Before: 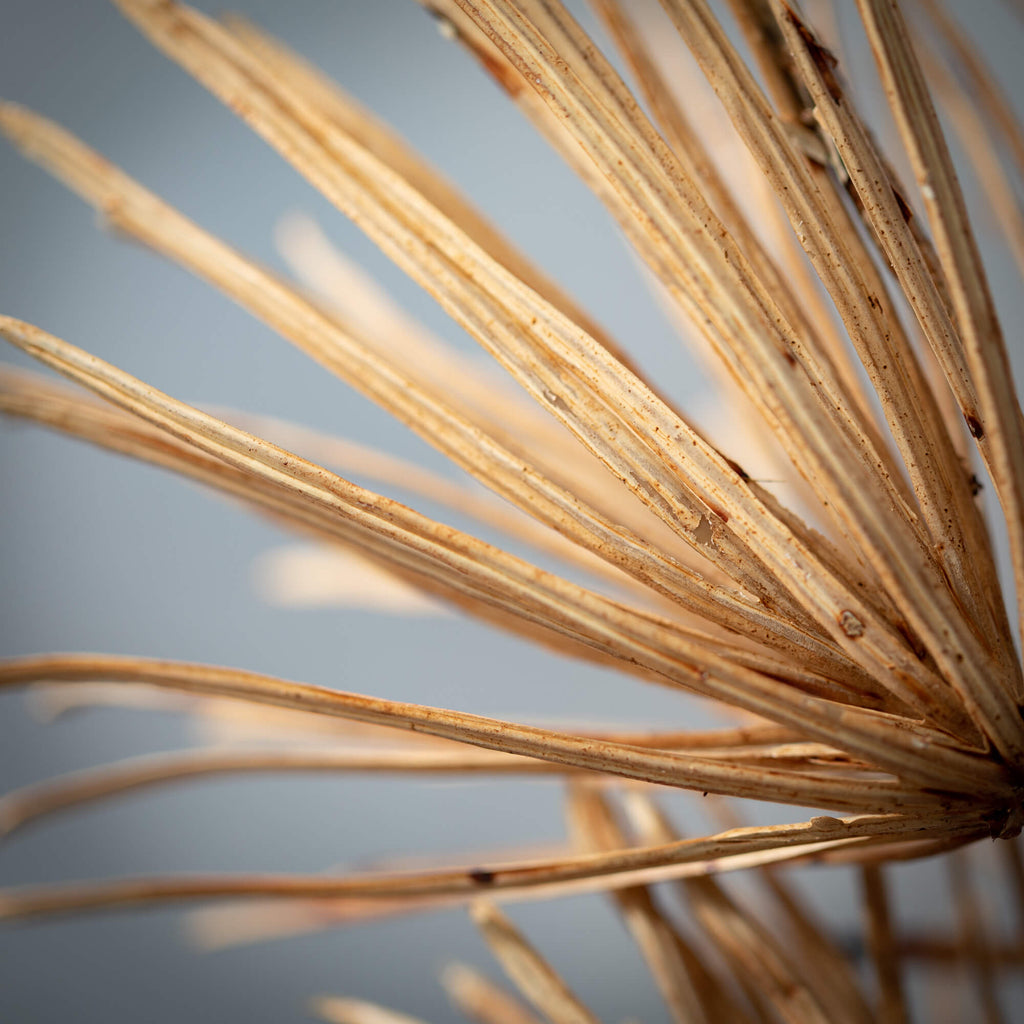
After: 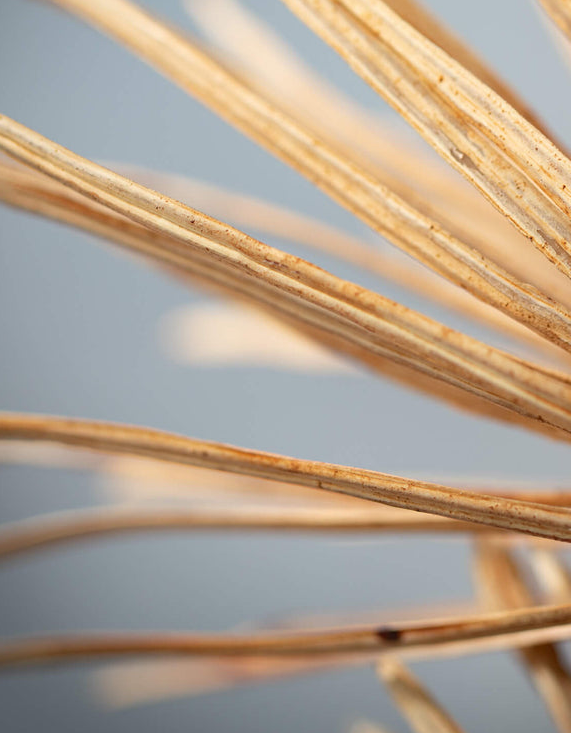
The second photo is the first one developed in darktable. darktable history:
crop: left 9.112%, top 23.712%, right 35.029%, bottom 4.634%
